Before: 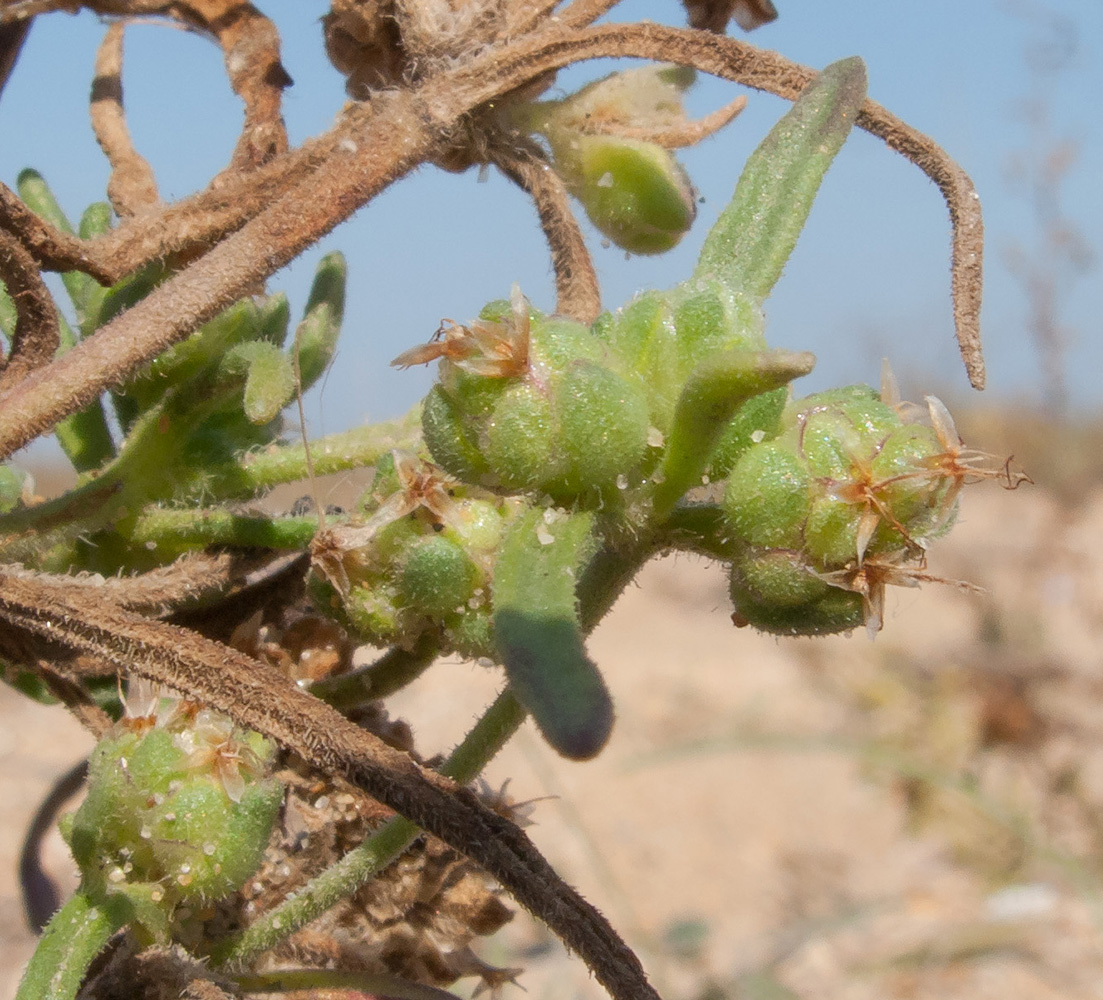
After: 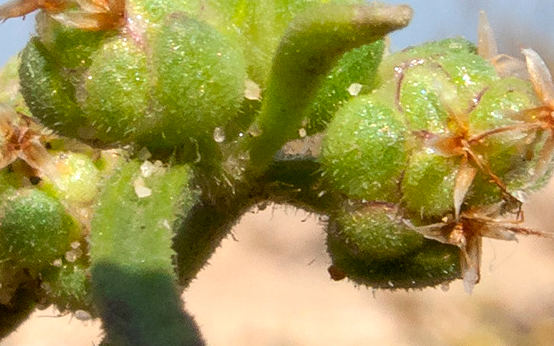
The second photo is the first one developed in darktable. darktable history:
color balance: lift [0.991, 1, 1, 1], gamma [0.996, 1, 1, 1], input saturation 98.52%, contrast 20.34%, output saturation 103.72%
crop: left 36.607%, top 34.735%, right 13.146%, bottom 30.611%
